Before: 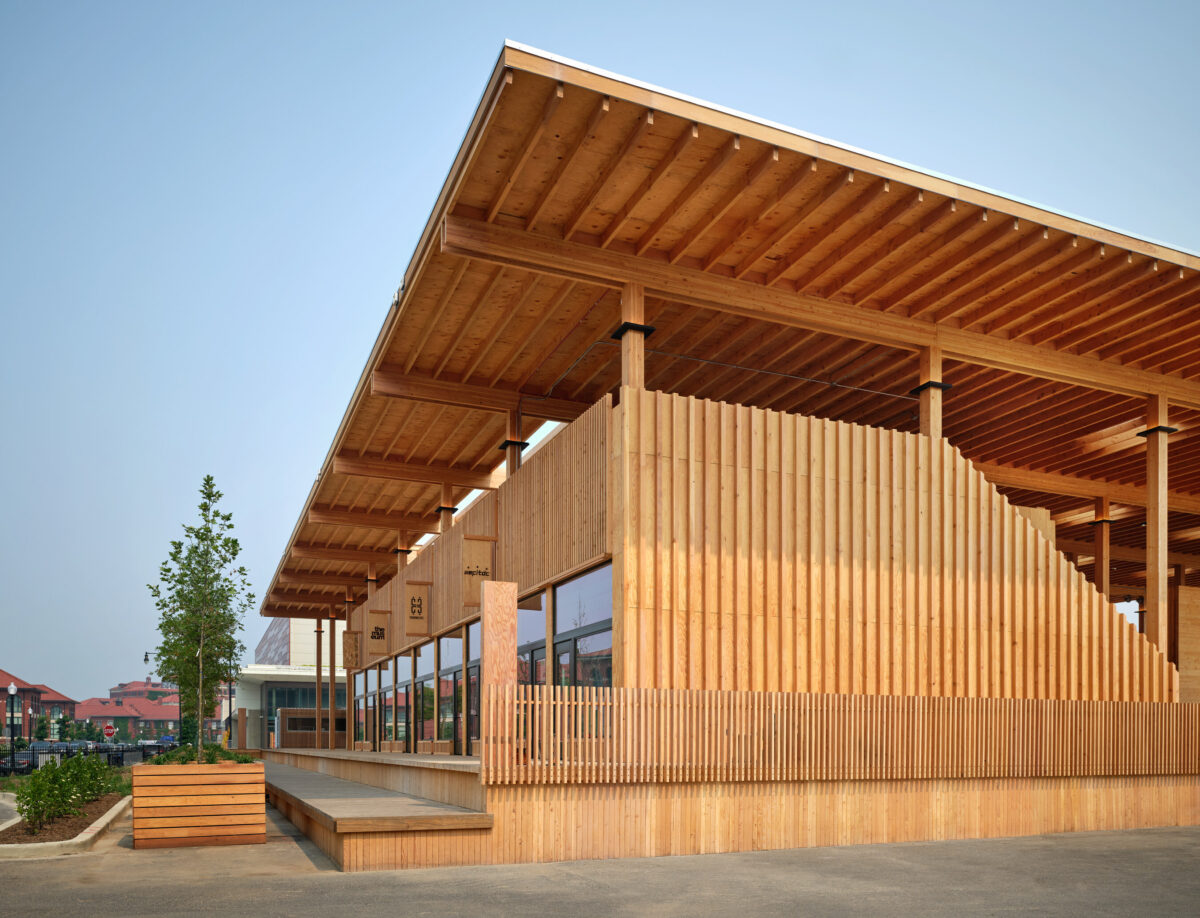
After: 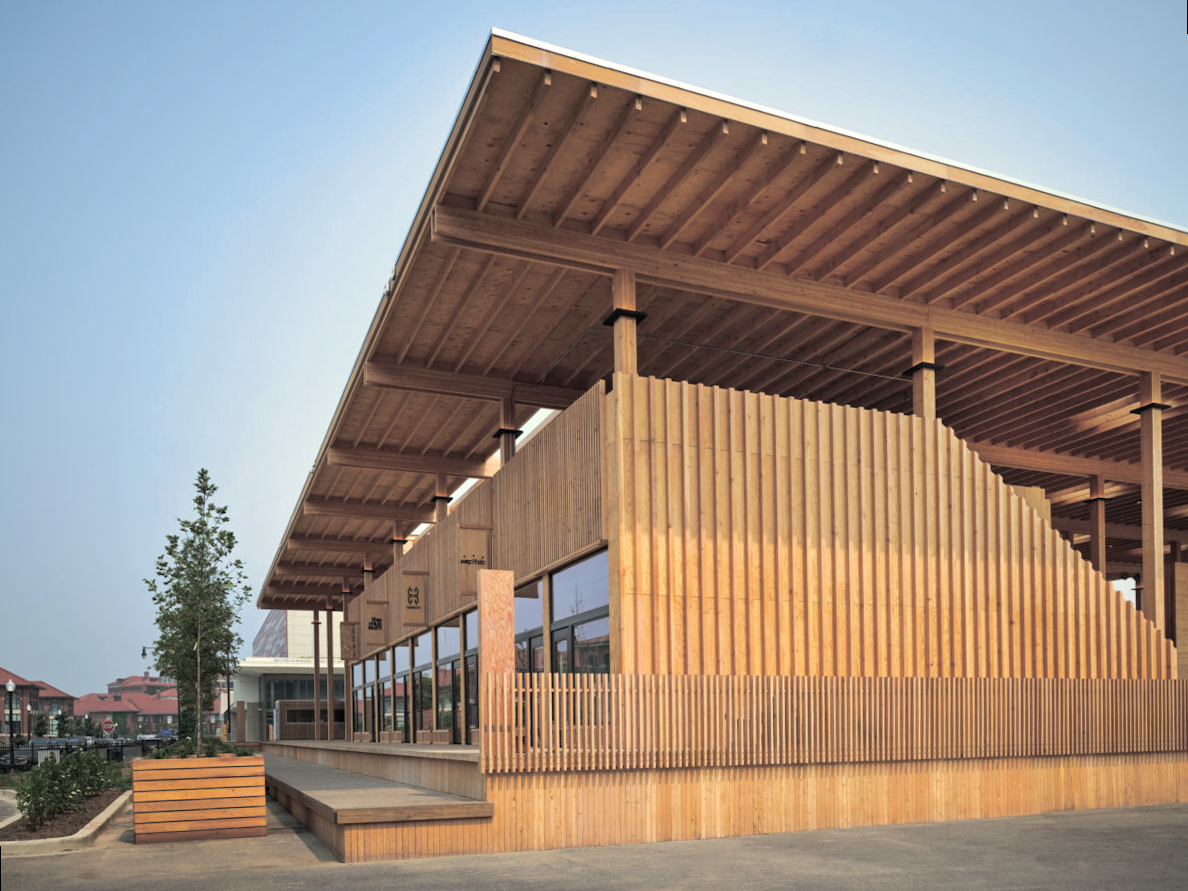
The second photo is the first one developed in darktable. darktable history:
rotate and perspective: rotation -1°, crop left 0.011, crop right 0.989, crop top 0.025, crop bottom 0.975
split-toning: shadows › hue 43.2°, shadows › saturation 0, highlights › hue 50.4°, highlights › saturation 1
